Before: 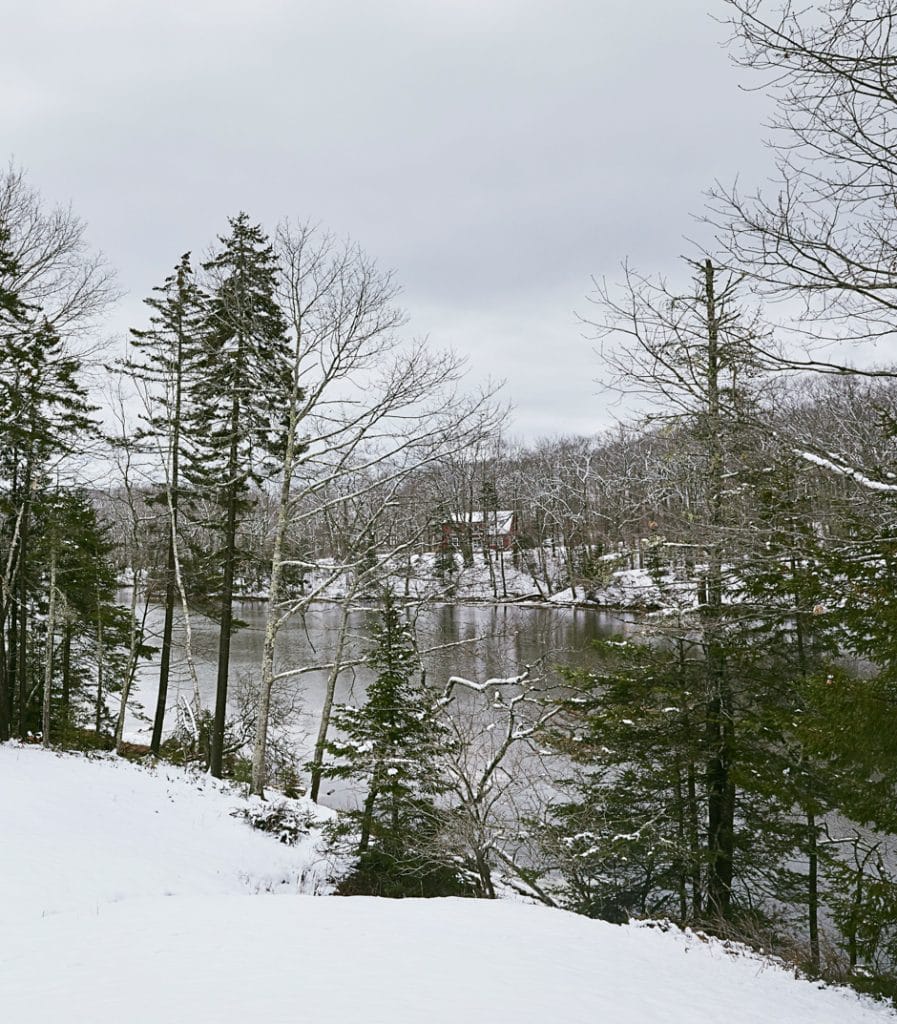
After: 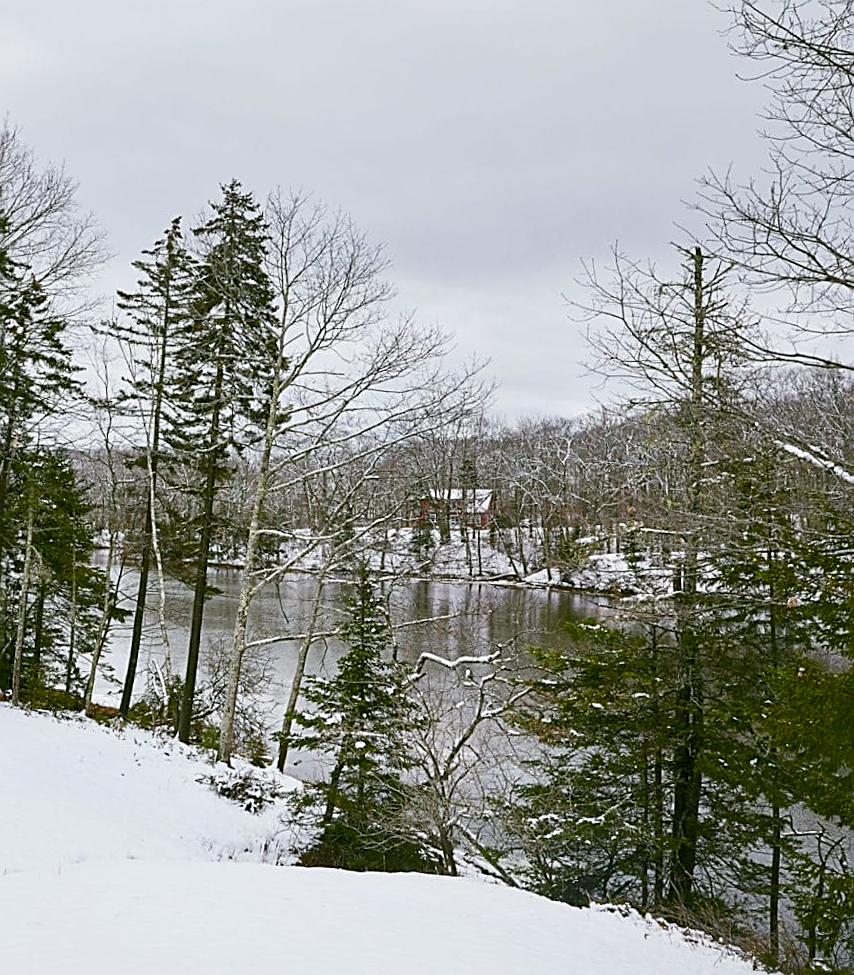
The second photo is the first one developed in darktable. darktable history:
sharpen: on, module defaults
color balance rgb: perceptual saturation grading › global saturation 0.031%, perceptual saturation grading › mid-tones 6.371%, perceptual saturation grading › shadows 71.974%
crop and rotate: angle -2.53°
